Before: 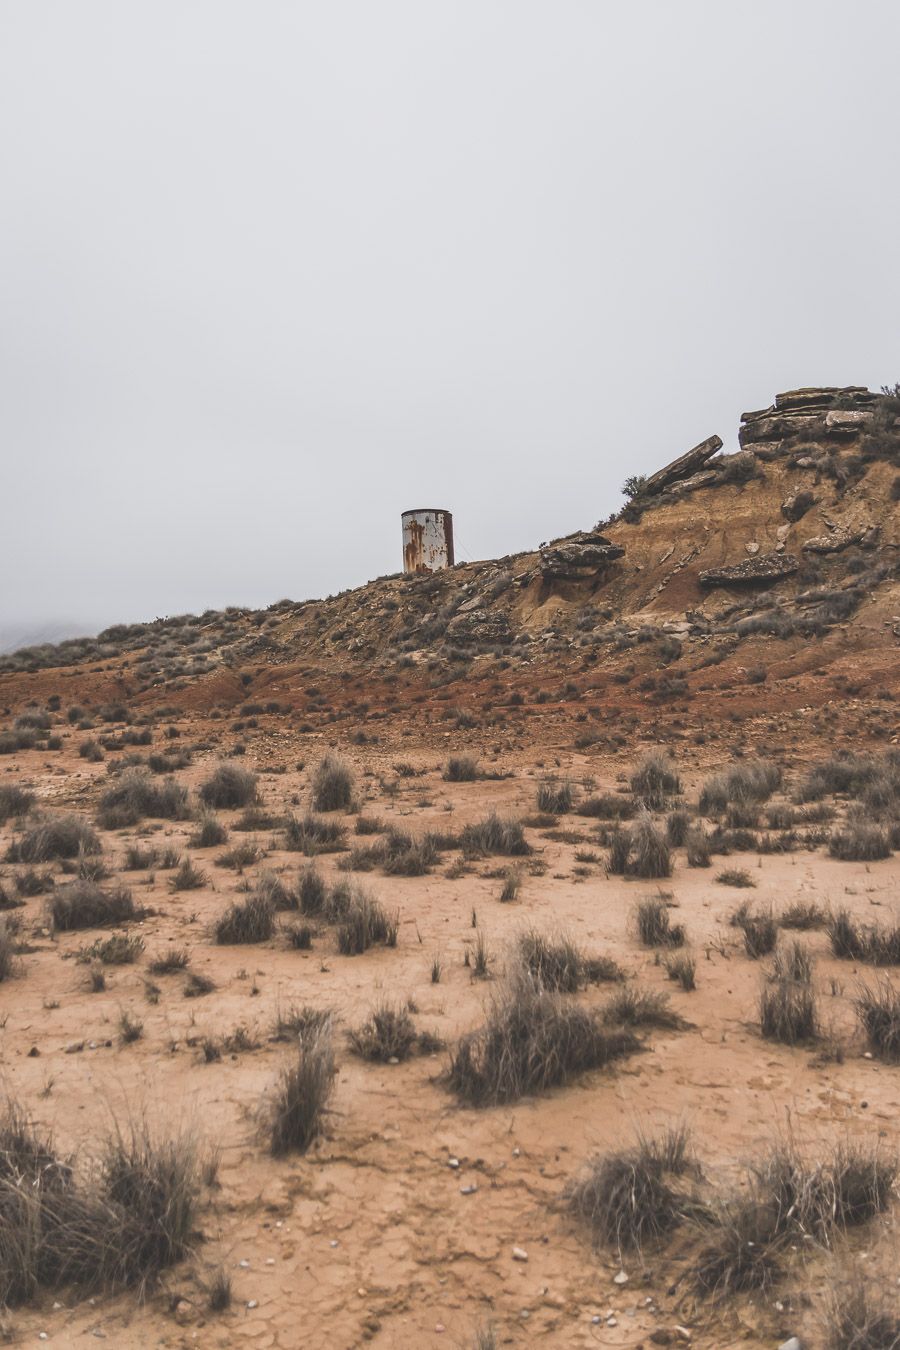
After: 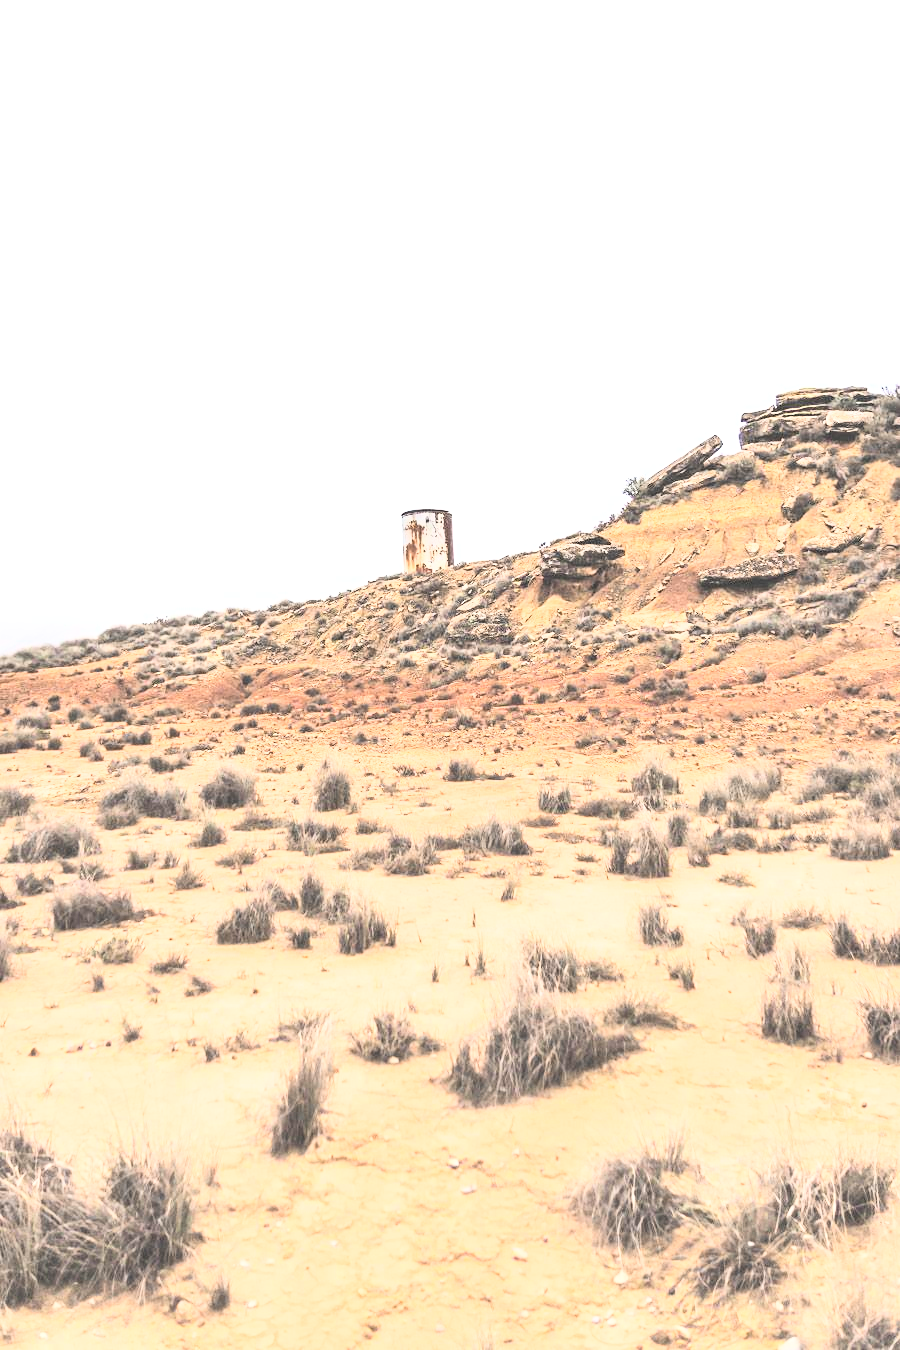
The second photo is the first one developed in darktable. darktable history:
exposure: black level correction 0, exposure 1.015 EV, compensate exposure bias true, compensate highlight preservation false
rgb curve: curves: ch0 [(0, 0) (0.21, 0.15) (0.24, 0.21) (0.5, 0.75) (0.75, 0.96) (0.89, 0.99) (1, 1)]; ch1 [(0, 0.02) (0.21, 0.13) (0.25, 0.2) (0.5, 0.67) (0.75, 0.9) (0.89, 0.97) (1, 1)]; ch2 [(0, 0.02) (0.21, 0.13) (0.25, 0.2) (0.5, 0.67) (0.75, 0.9) (0.89, 0.97) (1, 1)], compensate middle gray true
